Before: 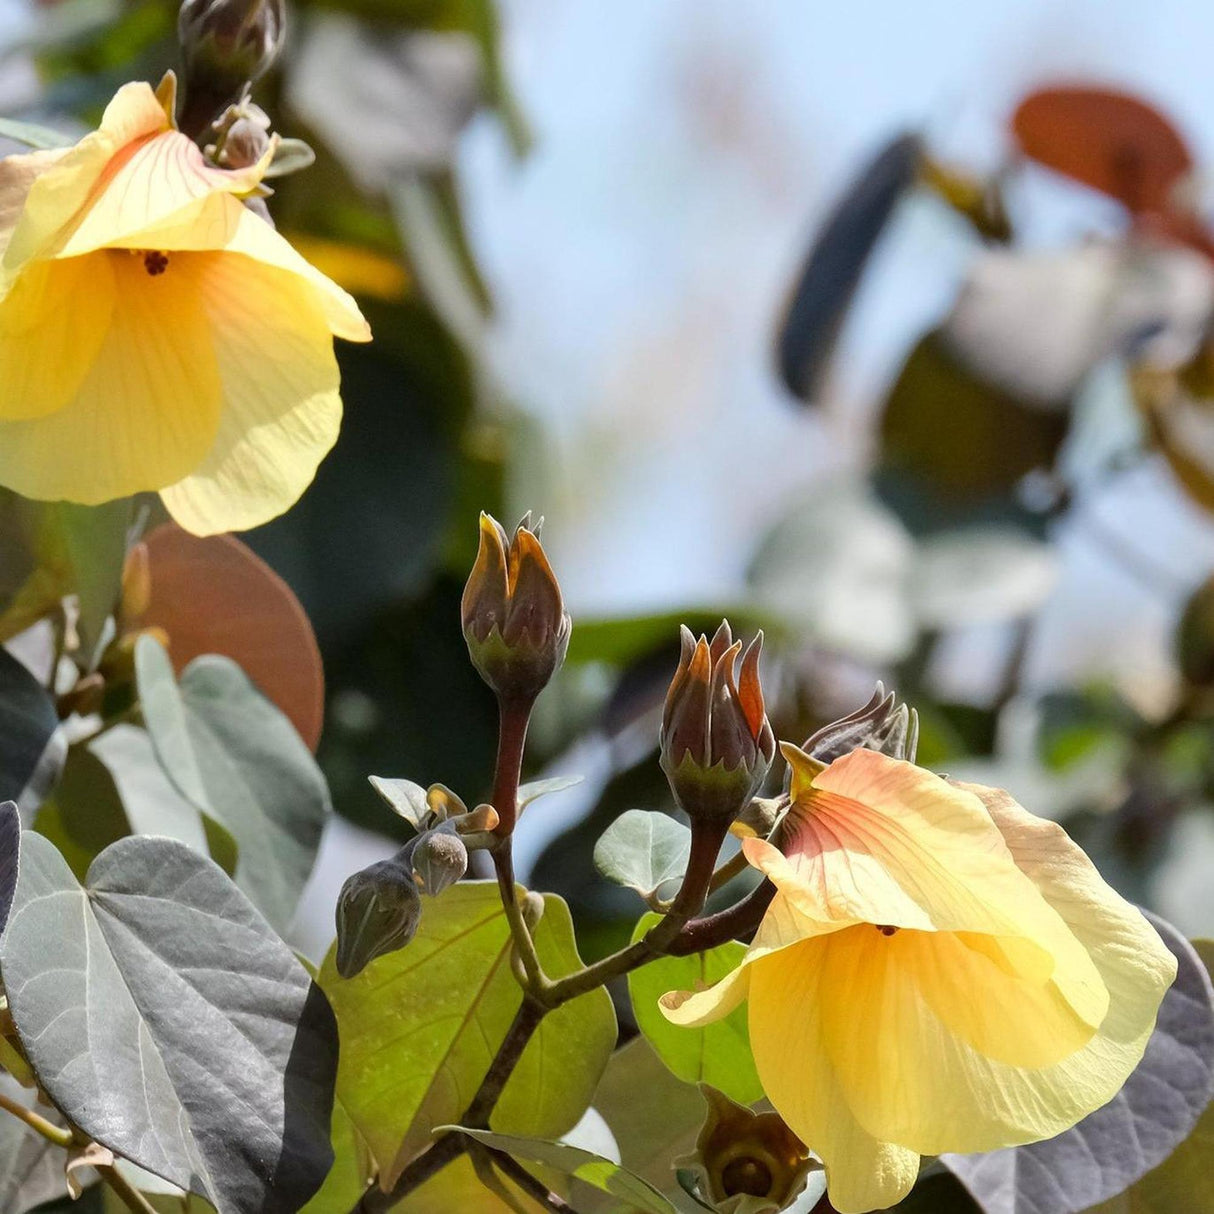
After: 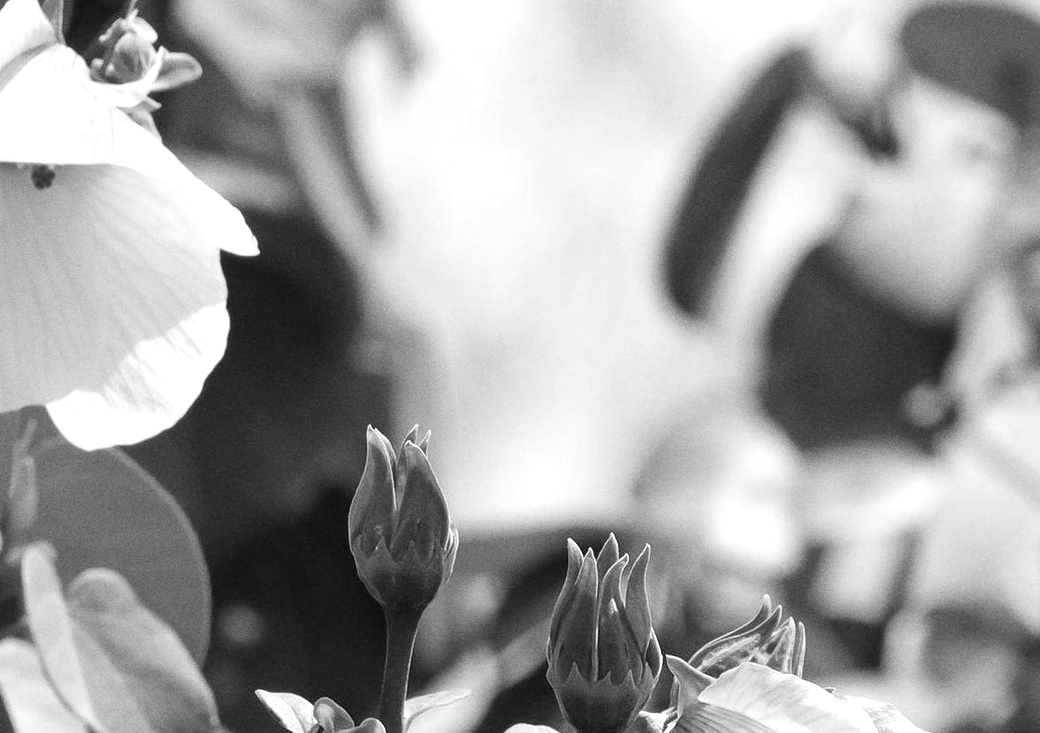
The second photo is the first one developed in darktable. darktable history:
contrast equalizer: octaves 7, y [[0.6 ×6], [0.55 ×6], [0 ×6], [0 ×6], [0 ×6]], mix -0.2
crop and rotate: left 9.345%, top 7.22%, right 4.982%, bottom 32.331%
grain: coarseness 0.09 ISO
exposure: exposure 0.496 EV, compensate highlight preservation false
monochrome: on, module defaults
